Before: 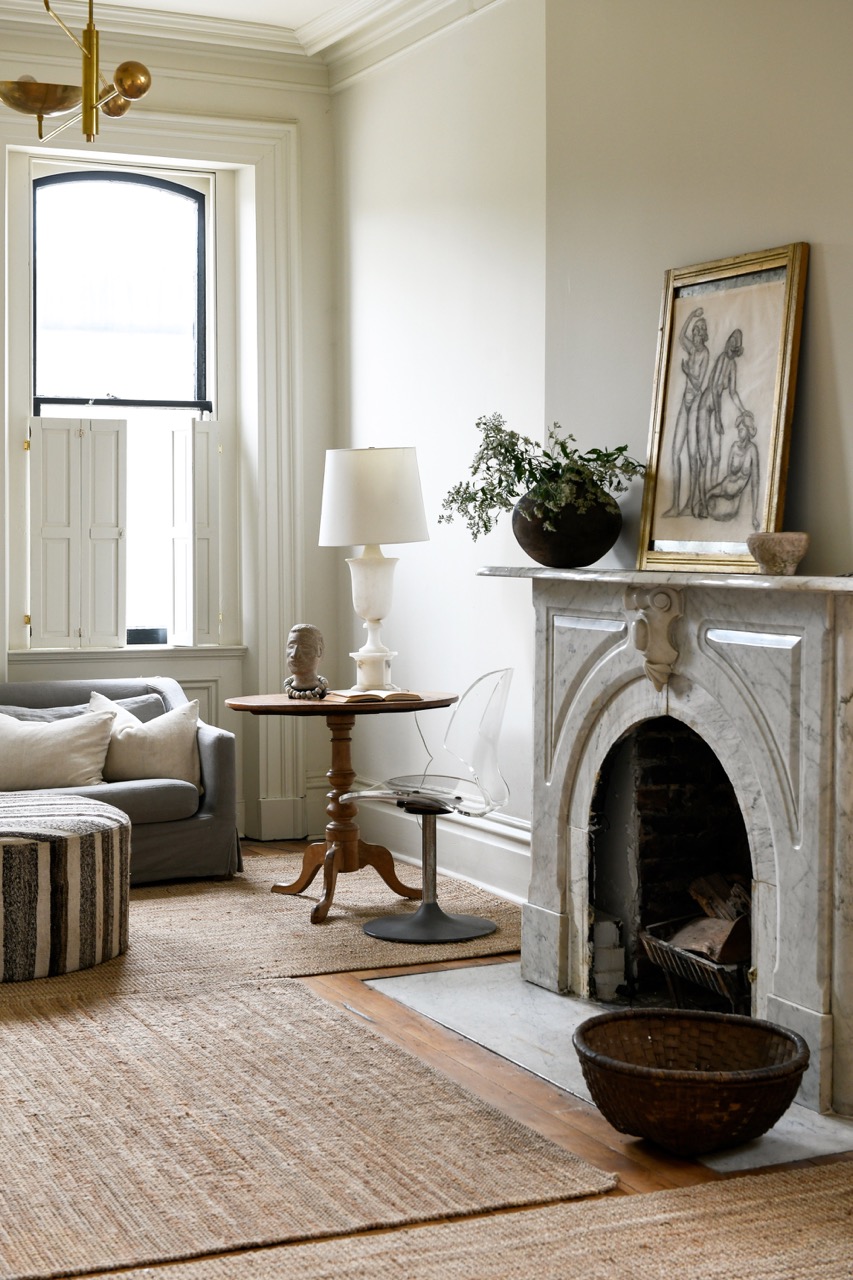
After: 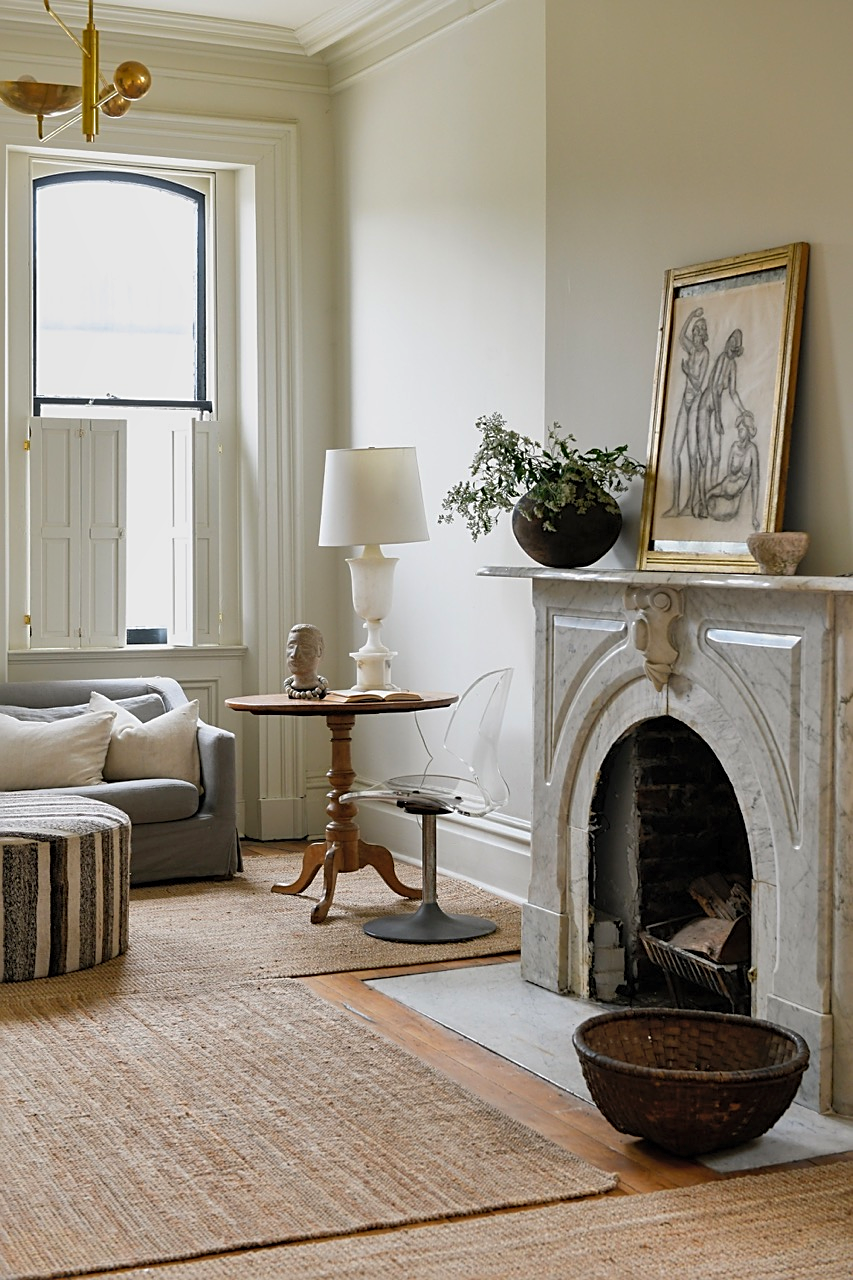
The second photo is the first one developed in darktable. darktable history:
exposure: exposure -0.242 EV, compensate highlight preservation false
sharpen: on, module defaults
shadows and highlights: shadows 30
contrast brightness saturation: brightness 0.09, saturation 0.19
